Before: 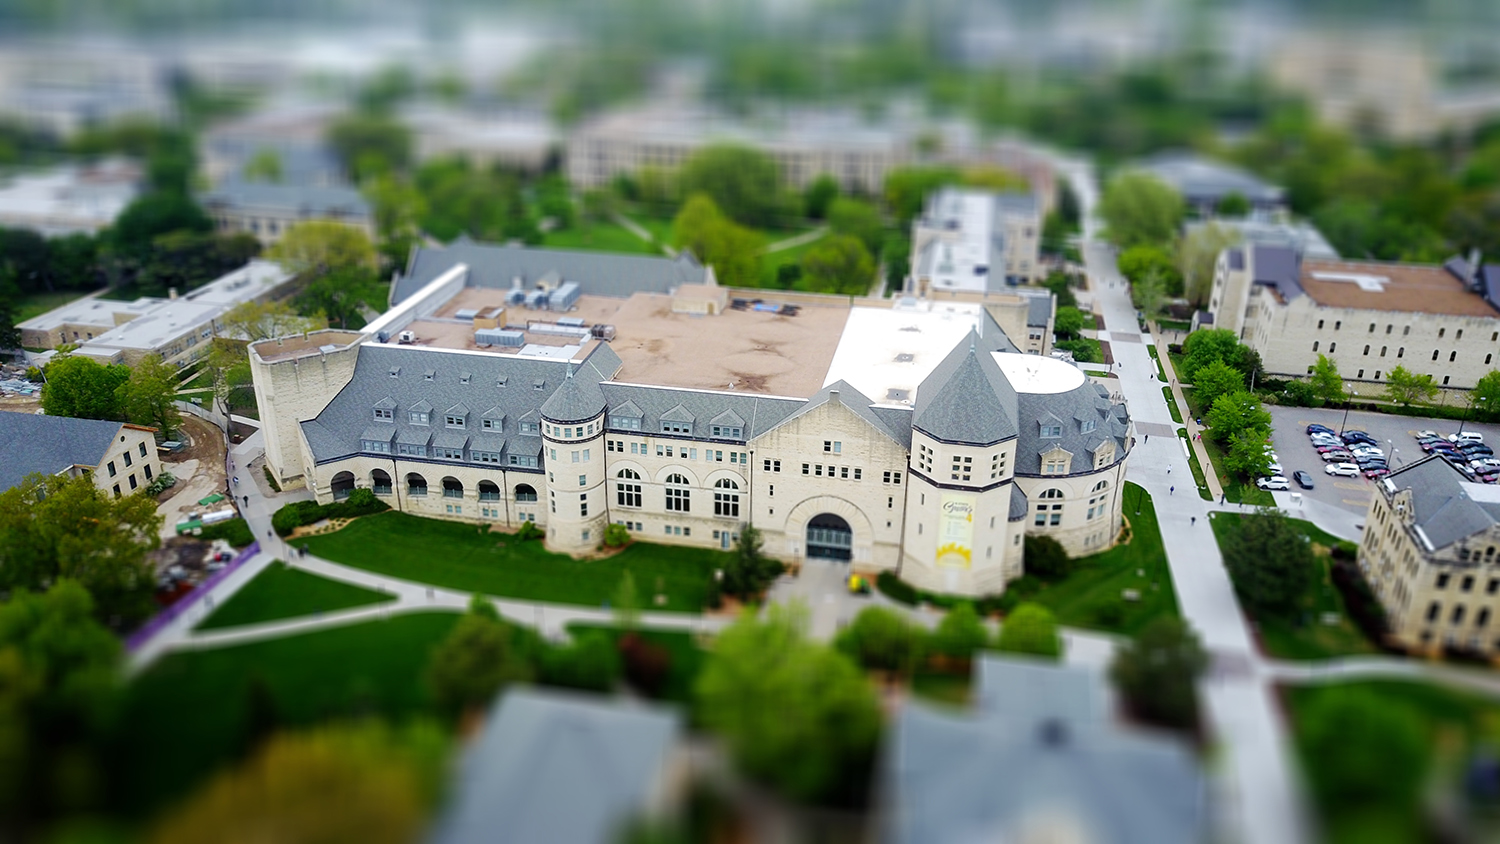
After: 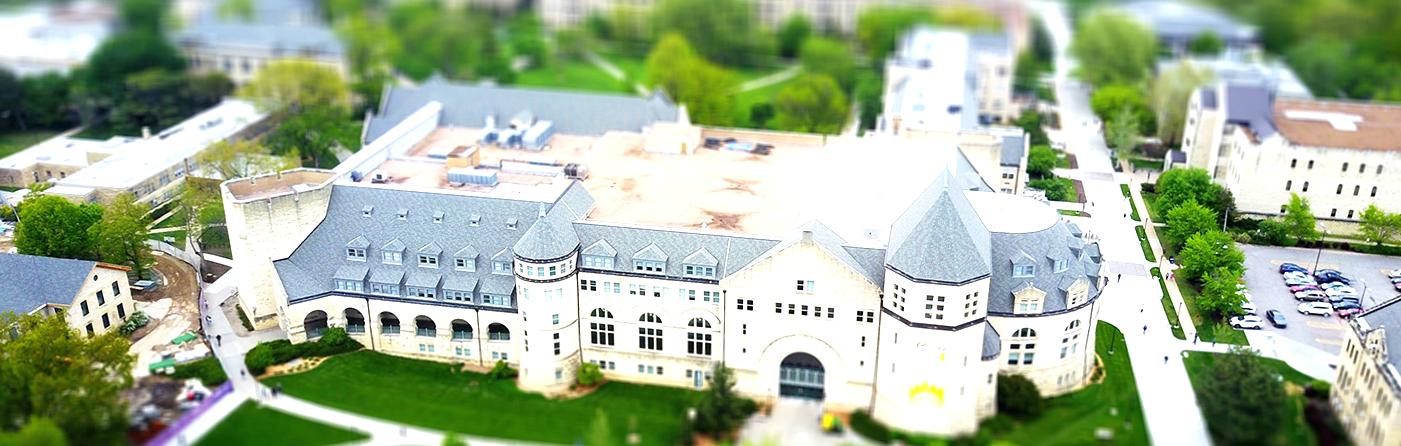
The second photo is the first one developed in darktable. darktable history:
exposure: black level correction 0, exposure 1.097 EV, compensate highlight preservation false
crop: left 1.837%, top 19.08%, right 4.71%, bottom 28.042%
